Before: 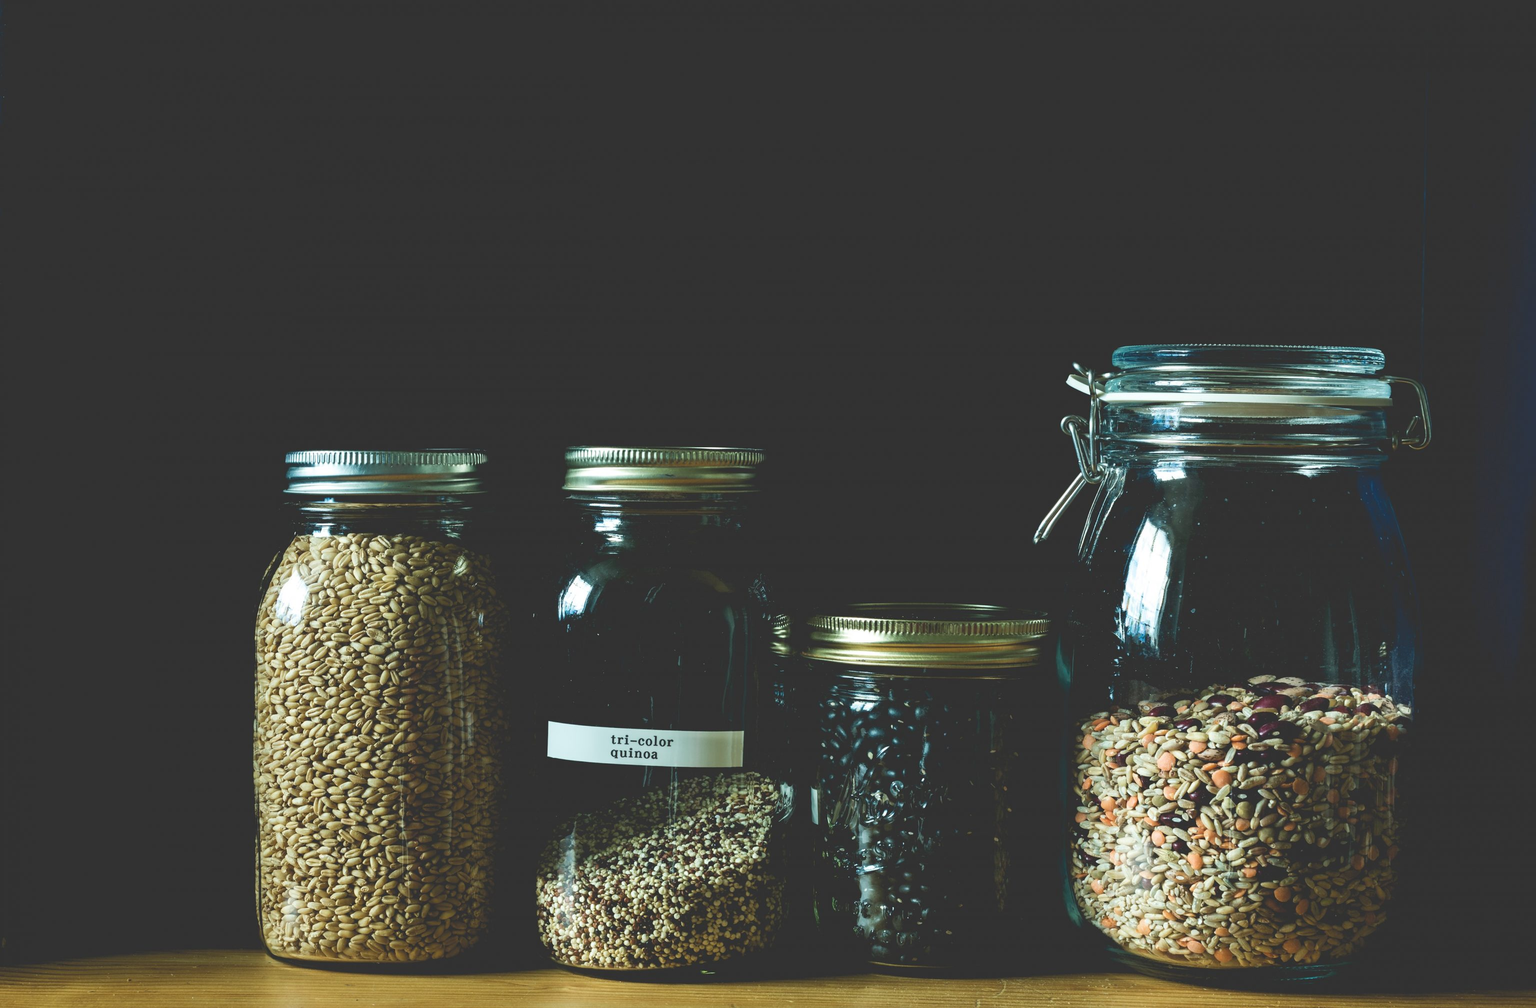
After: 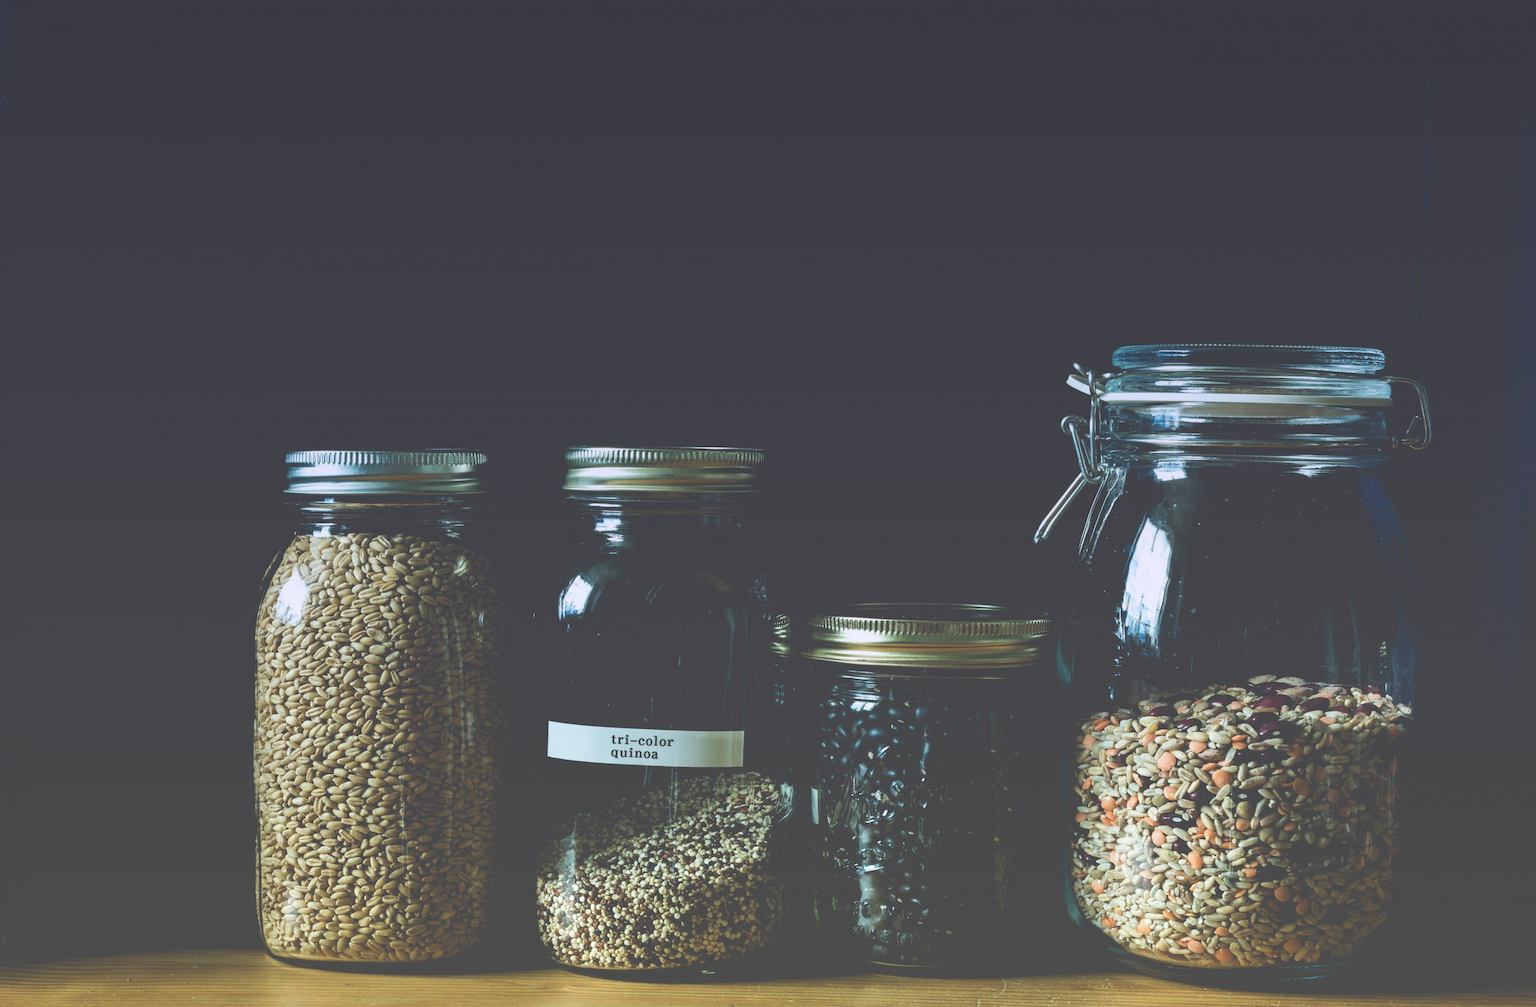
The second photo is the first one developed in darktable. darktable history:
exposure: black level correction -0.041, exposure 0.064 EV, compensate highlight preservation false
white balance: emerald 1
graduated density: hue 238.83°, saturation 50%
